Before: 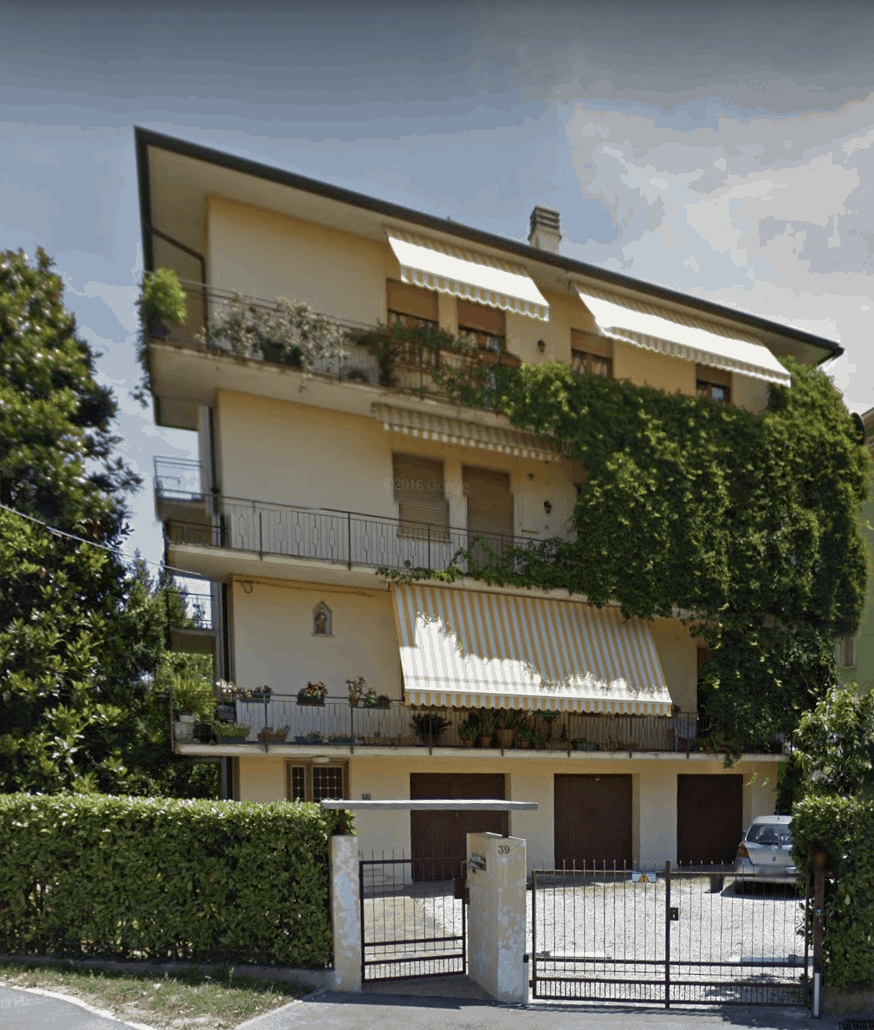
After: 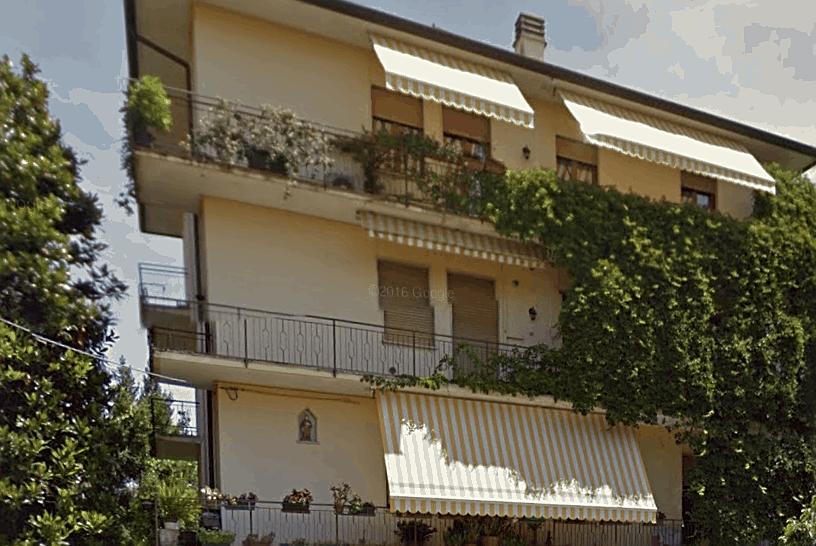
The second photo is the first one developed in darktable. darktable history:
sharpen: on, module defaults
color correction: highlights a* -1.11, highlights b* 4.55, shadows a* 3.63
crop: left 1.768%, top 18.823%, right 4.859%, bottom 28.104%
